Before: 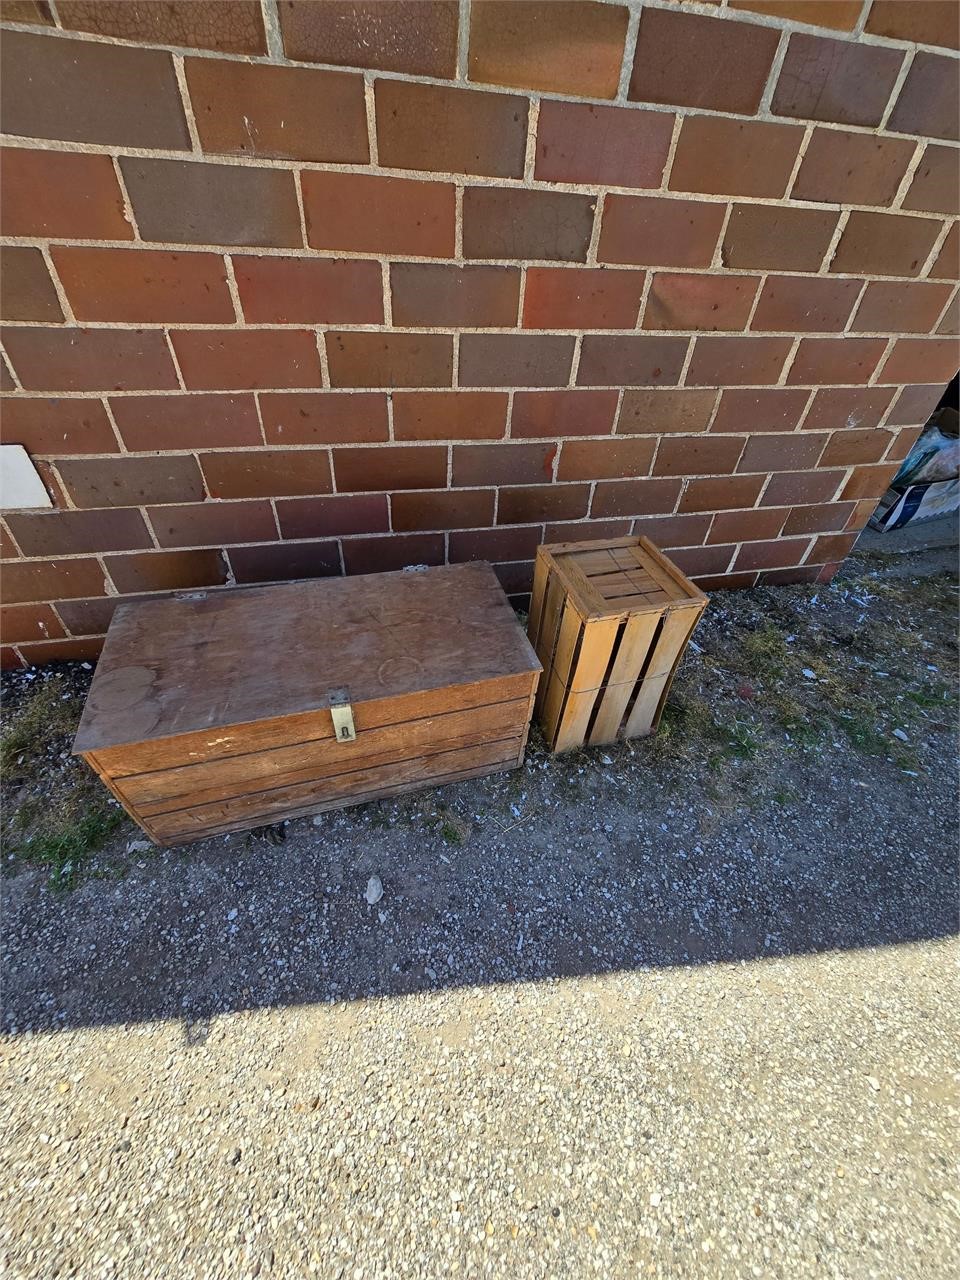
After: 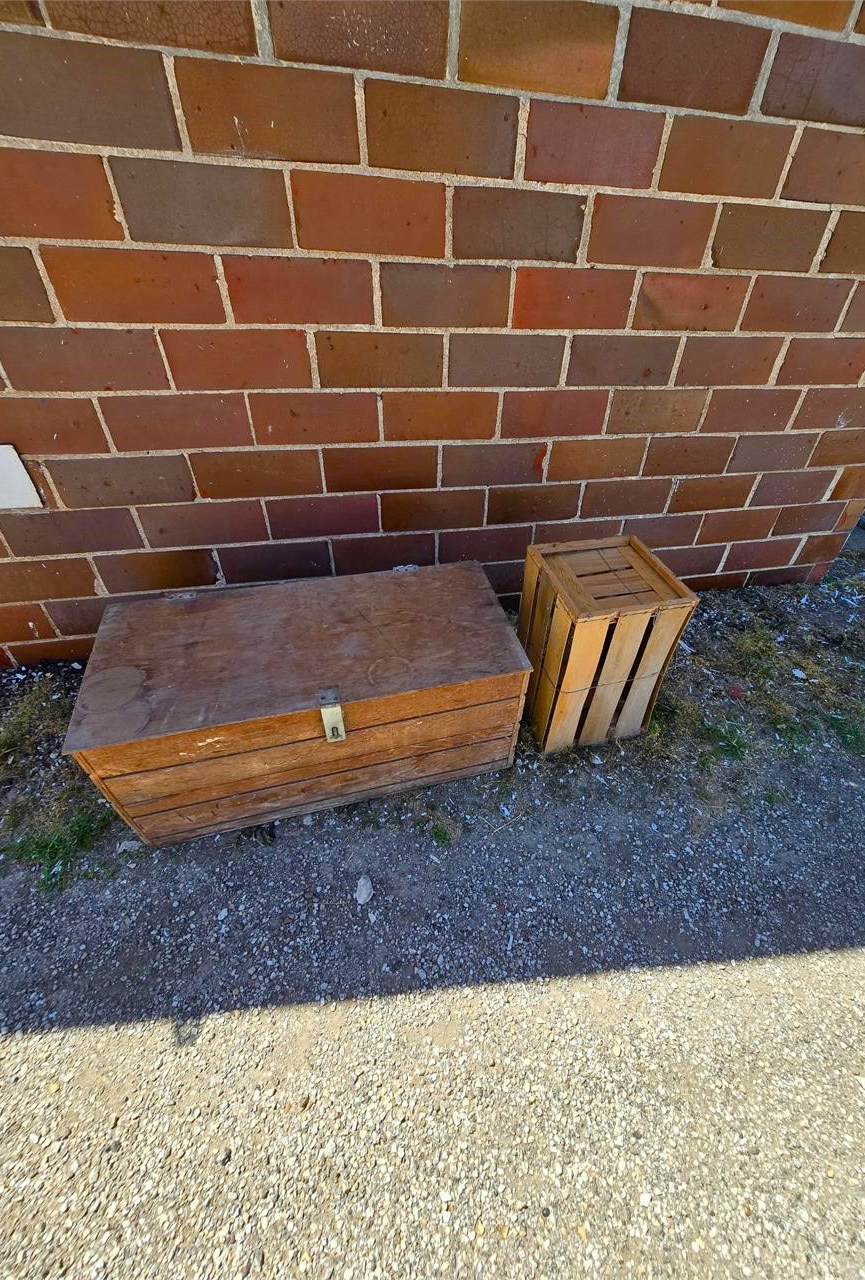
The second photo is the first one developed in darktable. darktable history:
color balance rgb: perceptual saturation grading › global saturation 20%, perceptual saturation grading › highlights -25%, perceptual saturation grading › shadows 25%
crop and rotate: left 1.088%, right 8.807%
